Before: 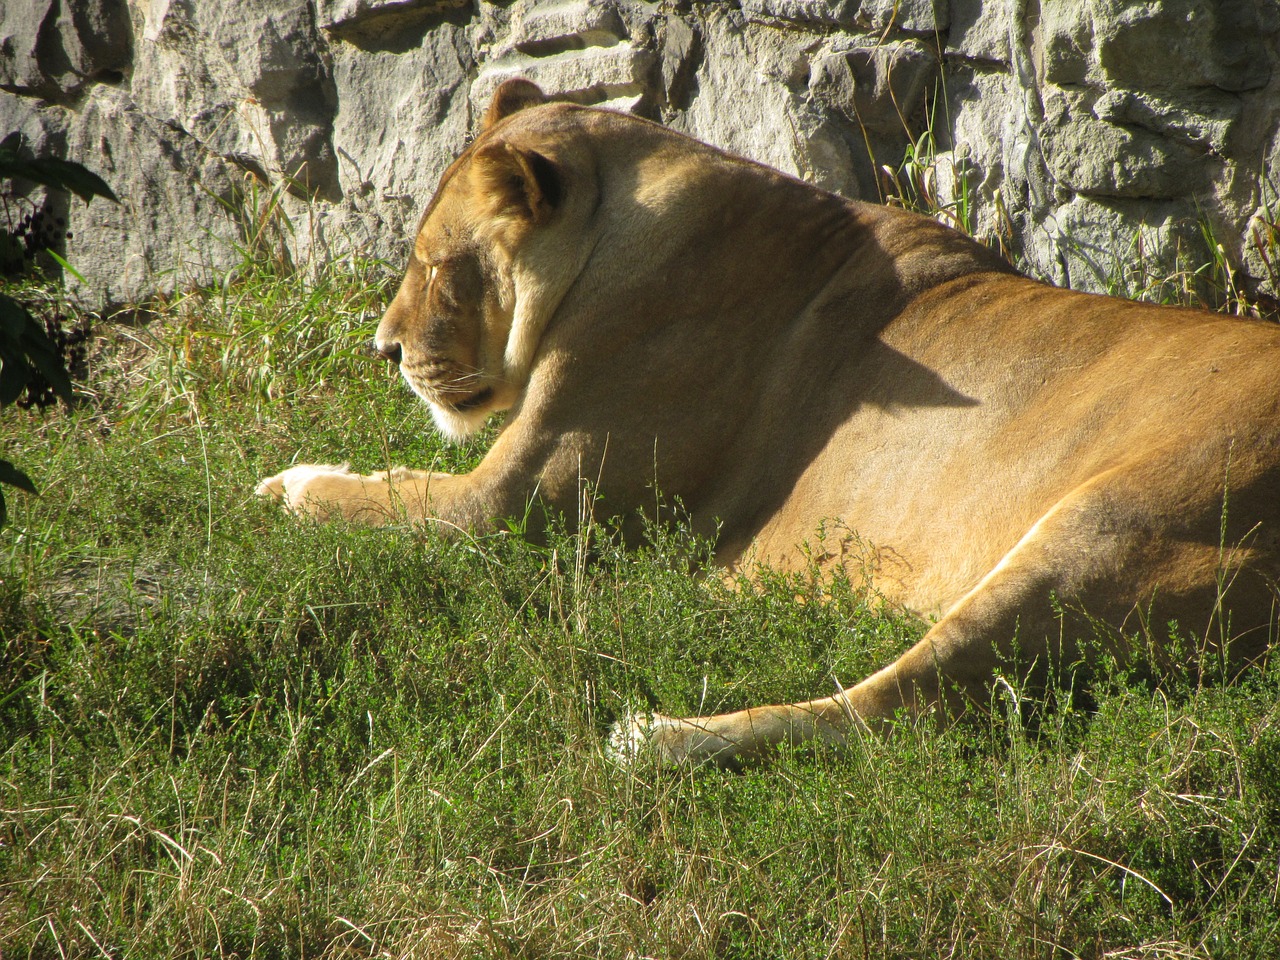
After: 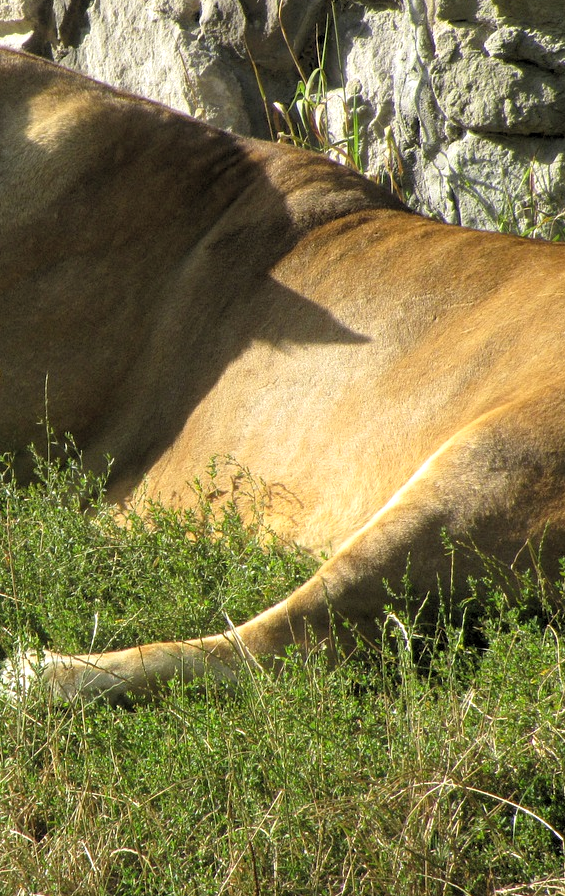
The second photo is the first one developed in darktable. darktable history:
rotate and perspective: crop left 0, crop top 0
rgb levels: levels [[0.01, 0.419, 0.839], [0, 0.5, 1], [0, 0.5, 1]]
crop: left 47.628%, top 6.643%, right 7.874%
